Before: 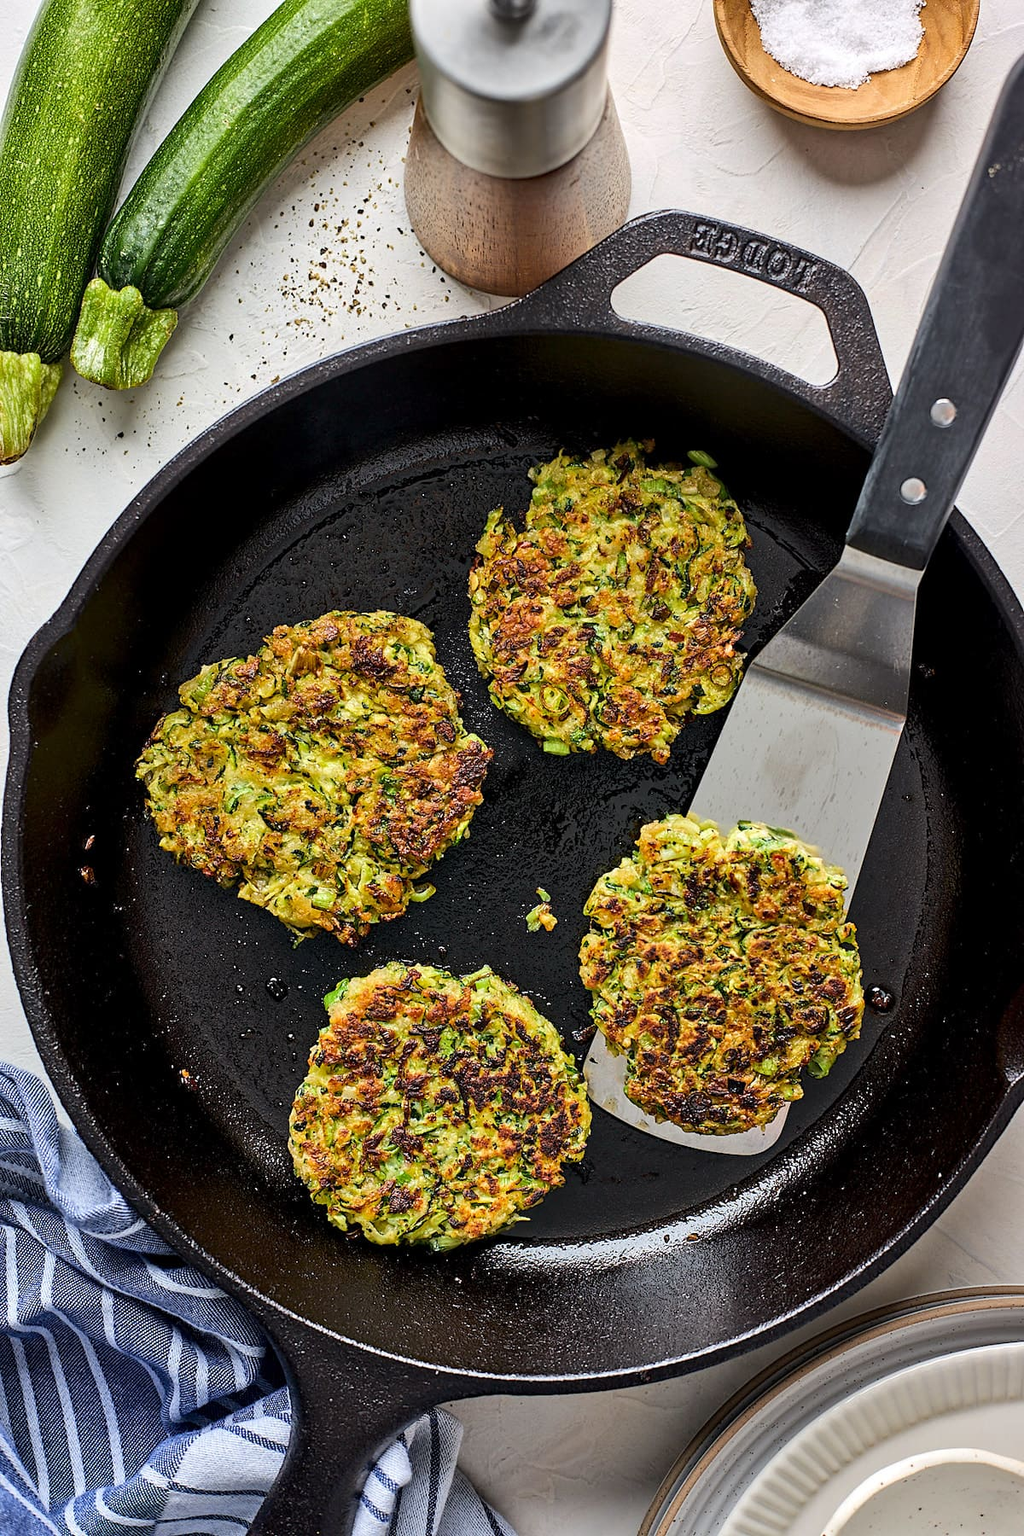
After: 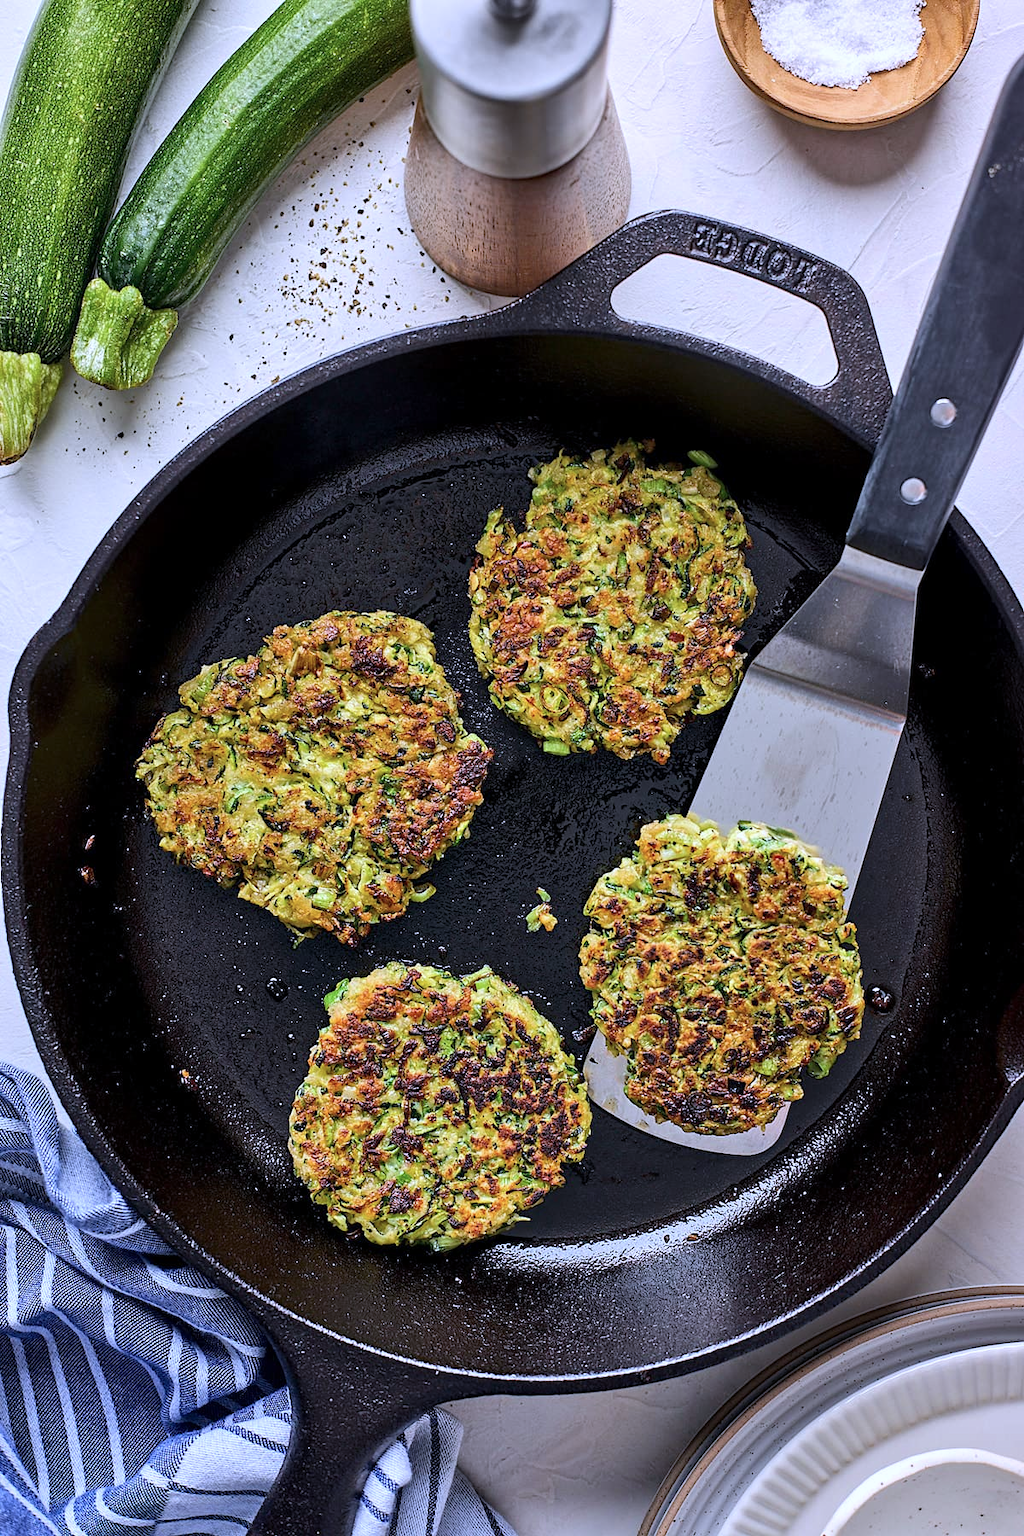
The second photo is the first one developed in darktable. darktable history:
color calibration: illuminant as shot in camera, x 0.377, y 0.393, temperature 4186.09 K
